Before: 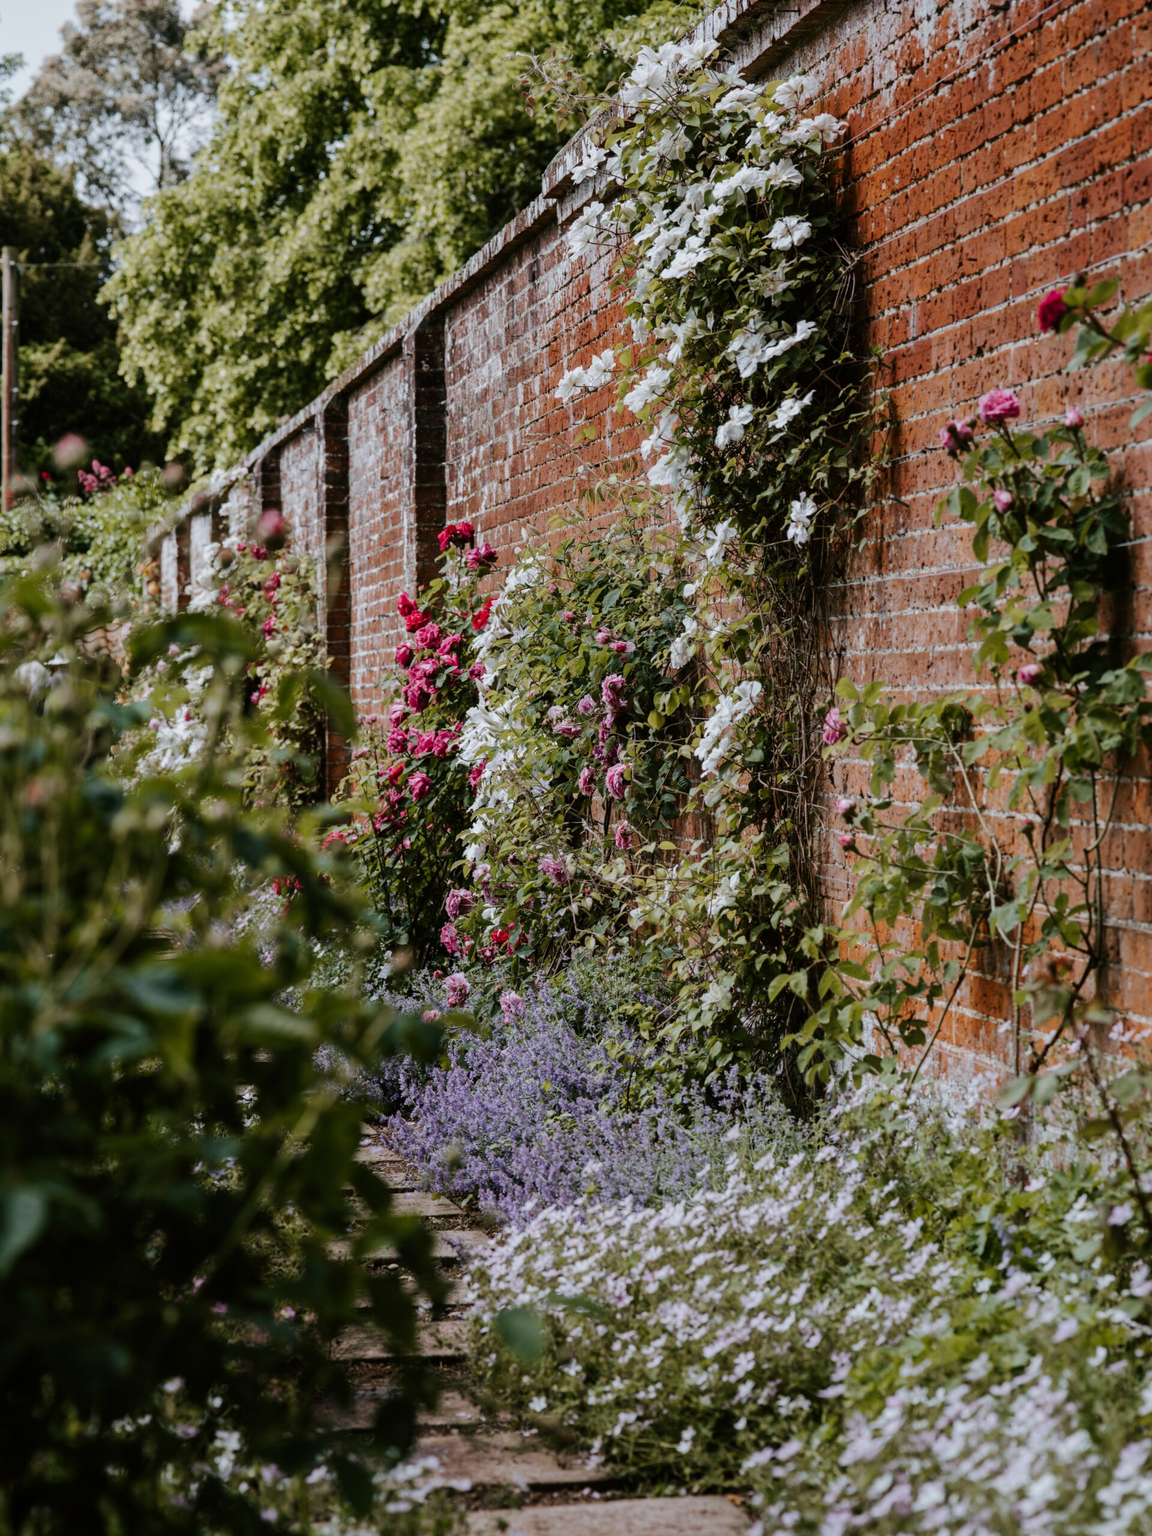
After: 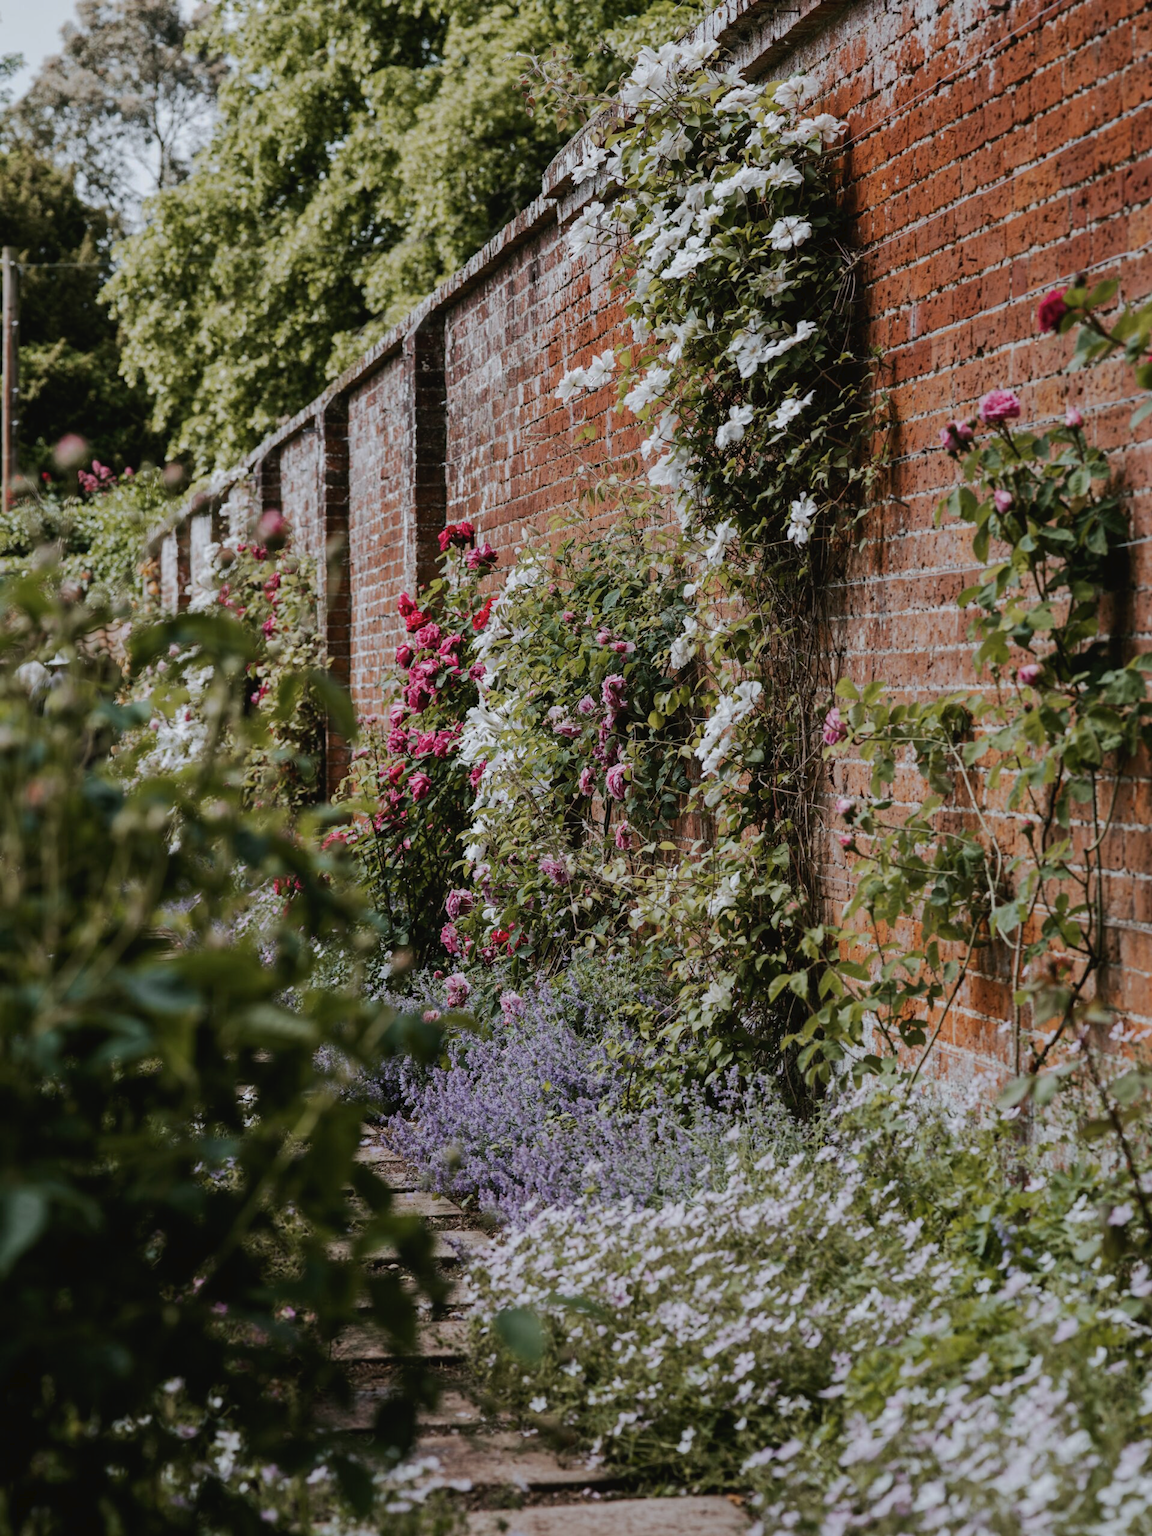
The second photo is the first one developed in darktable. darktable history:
contrast brightness saturation: saturation -0.057
tone curve: curves: ch0 [(0, 0) (0.003, 0.027) (0.011, 0.03) (0.025, 0.04) (0.044, 0.063) (0.069, 0.093) (0.1, 0.125) (0.136, 0.153) (0.177, 0.191) (0.224, 0.232) (0.277, 0.279) (0.335, 0.333) (0.399, 0.39) (0.468, 0.457) (0.543, 0.535) (0.623, 0.611) (0.709, 0.683) (0.801, 0.758) (0.898, 0.853) (1, 1)], preserve colors none
